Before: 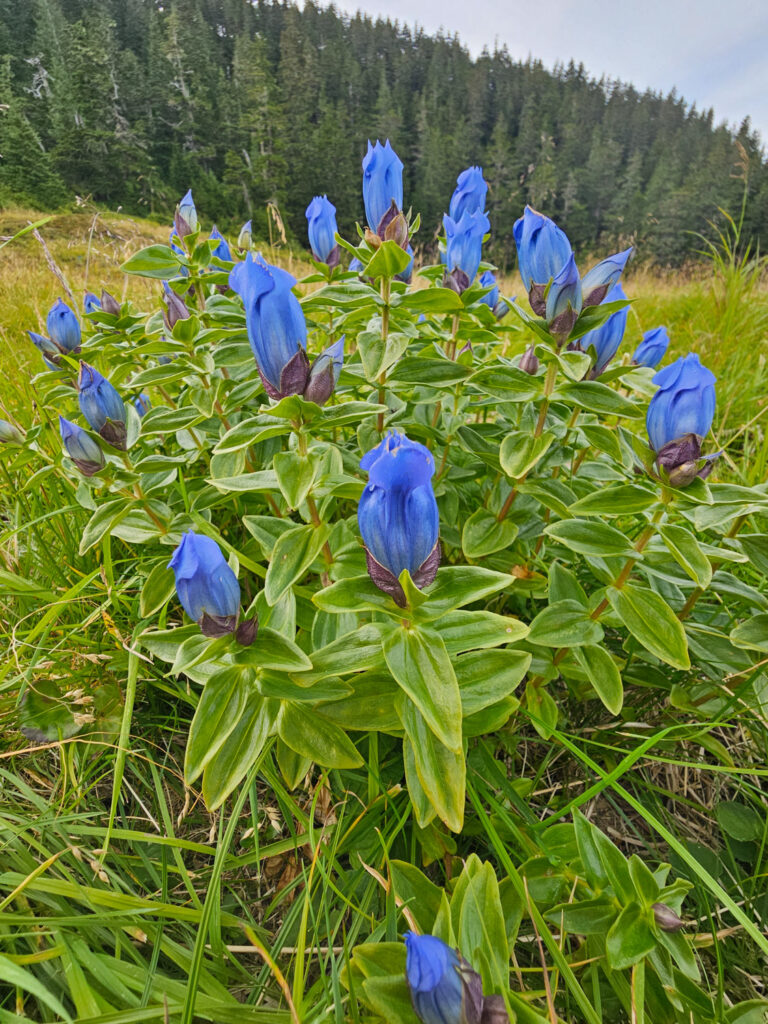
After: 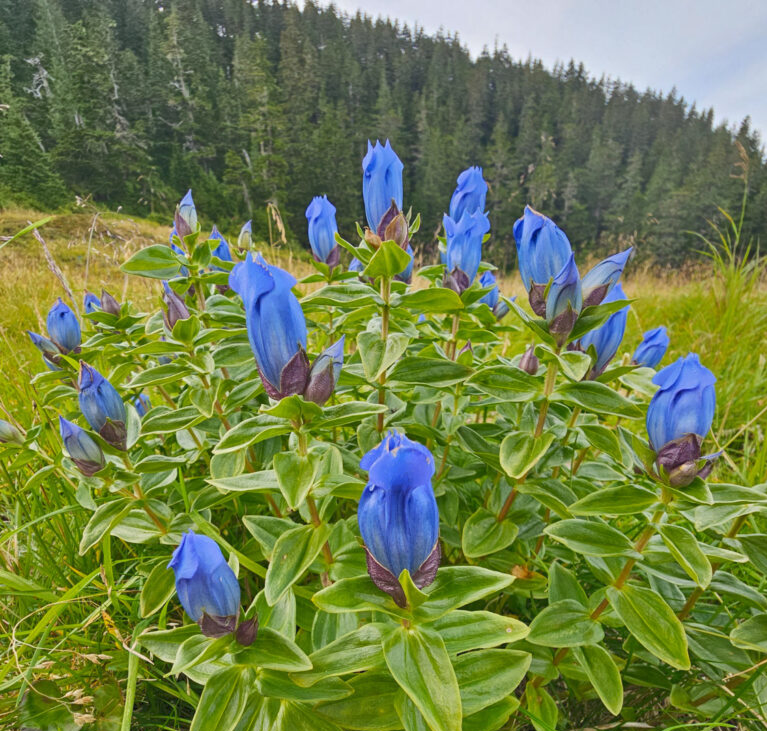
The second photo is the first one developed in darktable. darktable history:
tone equalizer: on, module defaults
crop: bottom 28.576%
rgb curve: curves: ch0 [(0, 0) (0.093, 0.159) (0.241, 0.265) (0.414, 0.42) (1, 1)], compensate middle gray true, preserve colors basic power
